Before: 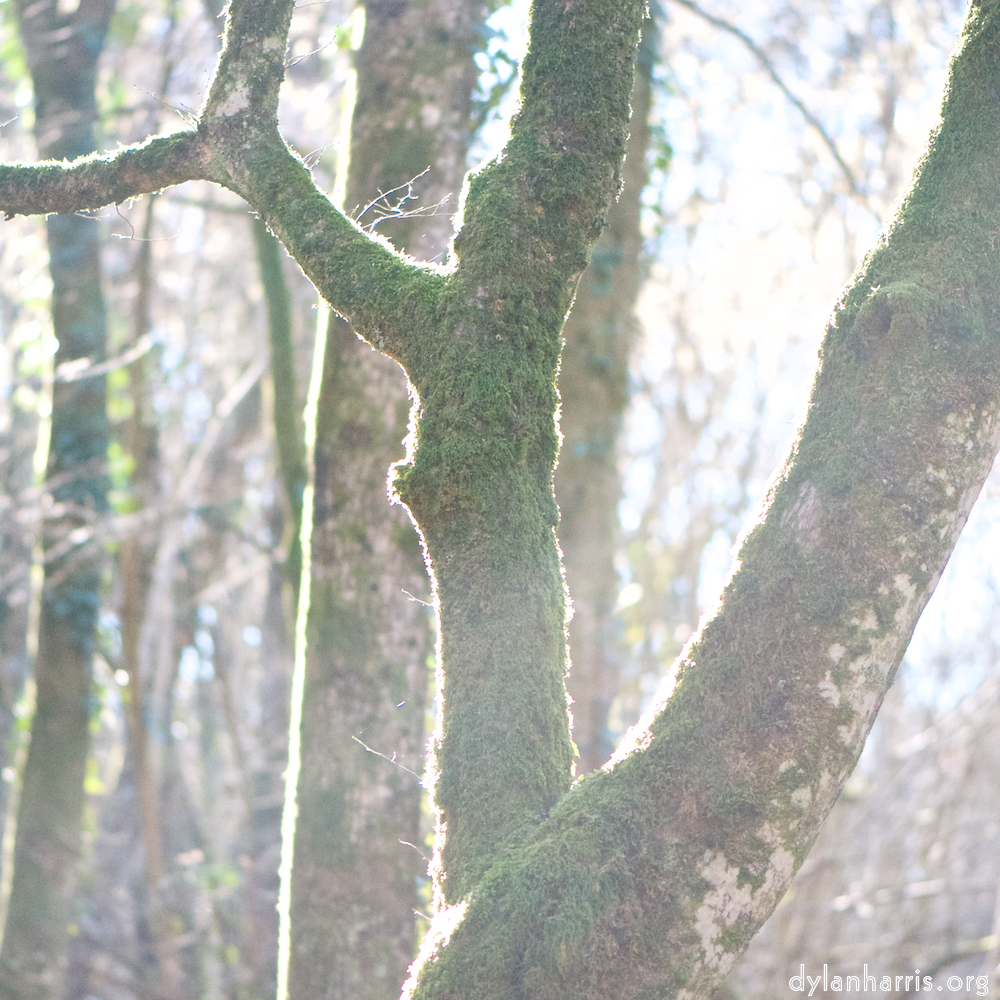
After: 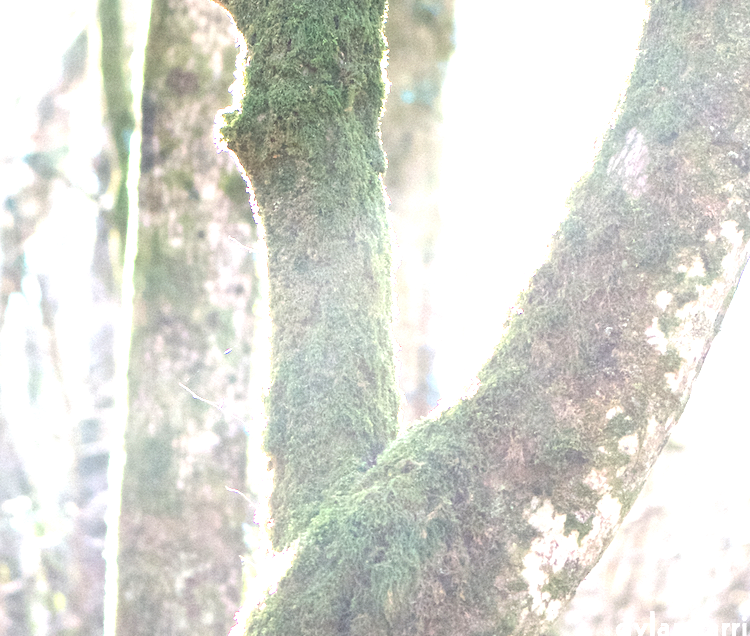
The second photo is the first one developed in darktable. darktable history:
levels: levels [0.116, 0.574, 1]
crop and rotate: left 17.326%, top 35.341%, right 7.62%, bottom 0.975%
tone equalizer: -8 EV -1.05 EV, -7 EV -0.976 EV, -6 EV -0.894 EV, -5 EV -0.579 EV, -3 EV 0.571 EV, -2 EV 0.847 EV, -1 EV 0.991 EV, +0 EV 1.07 EV
